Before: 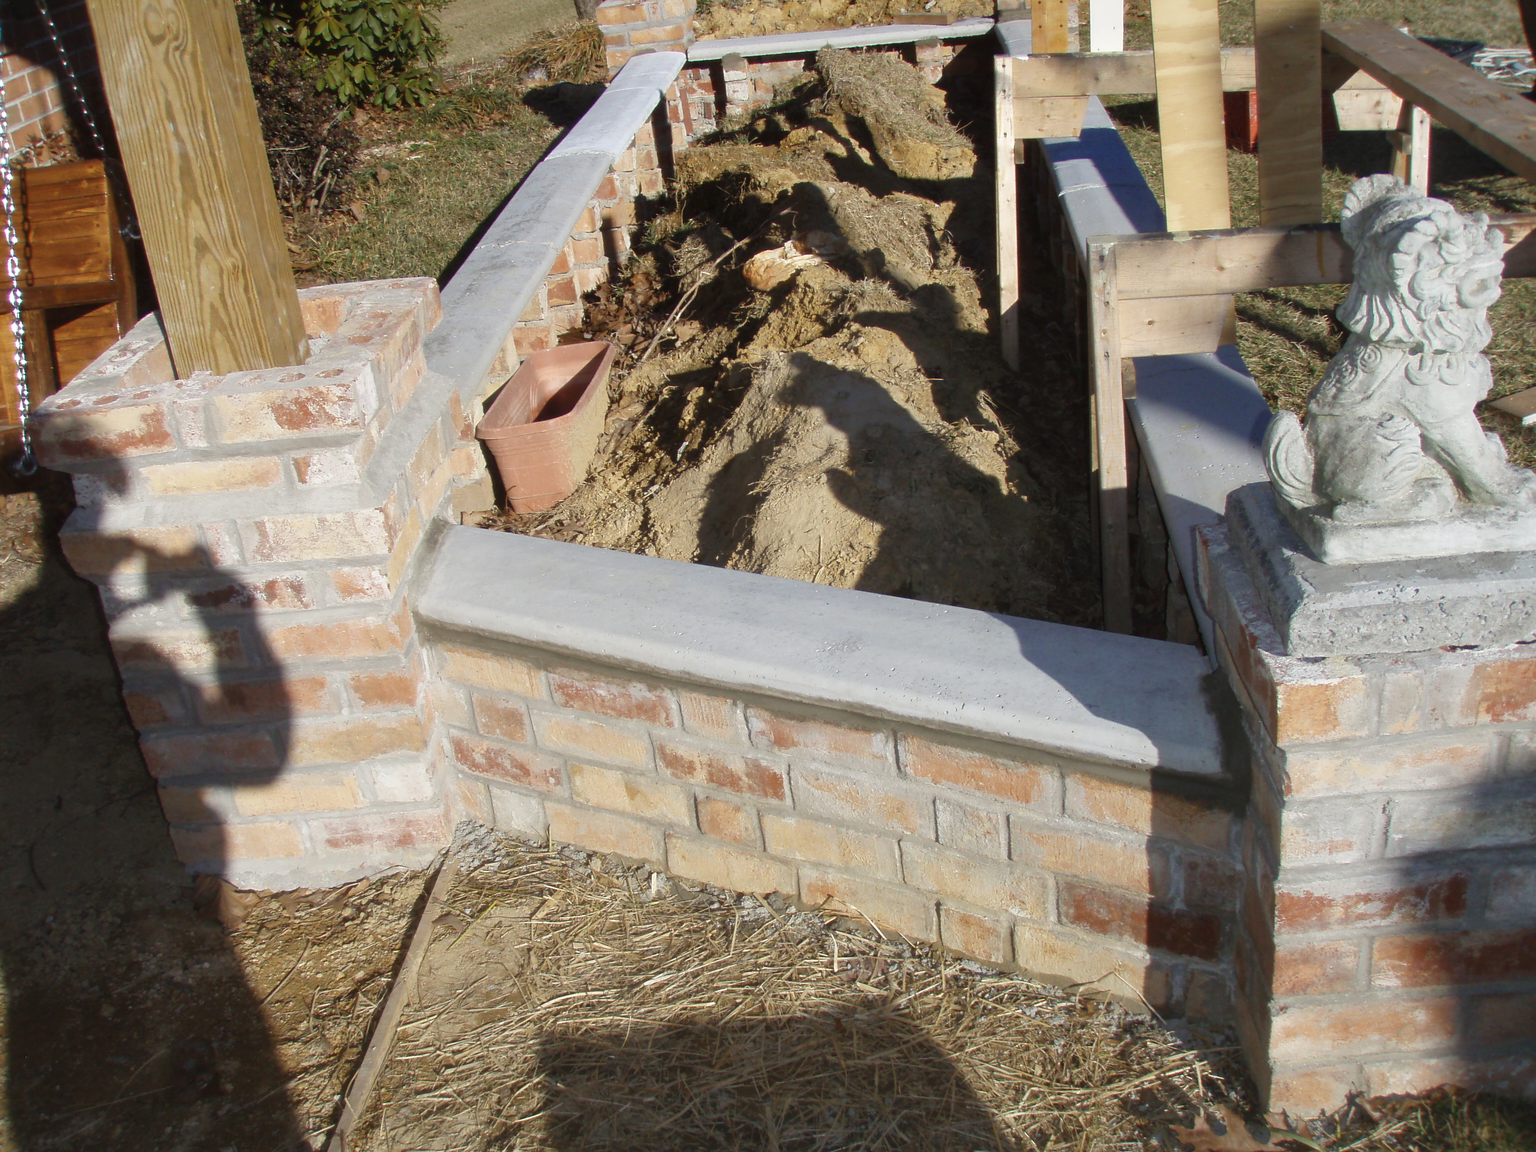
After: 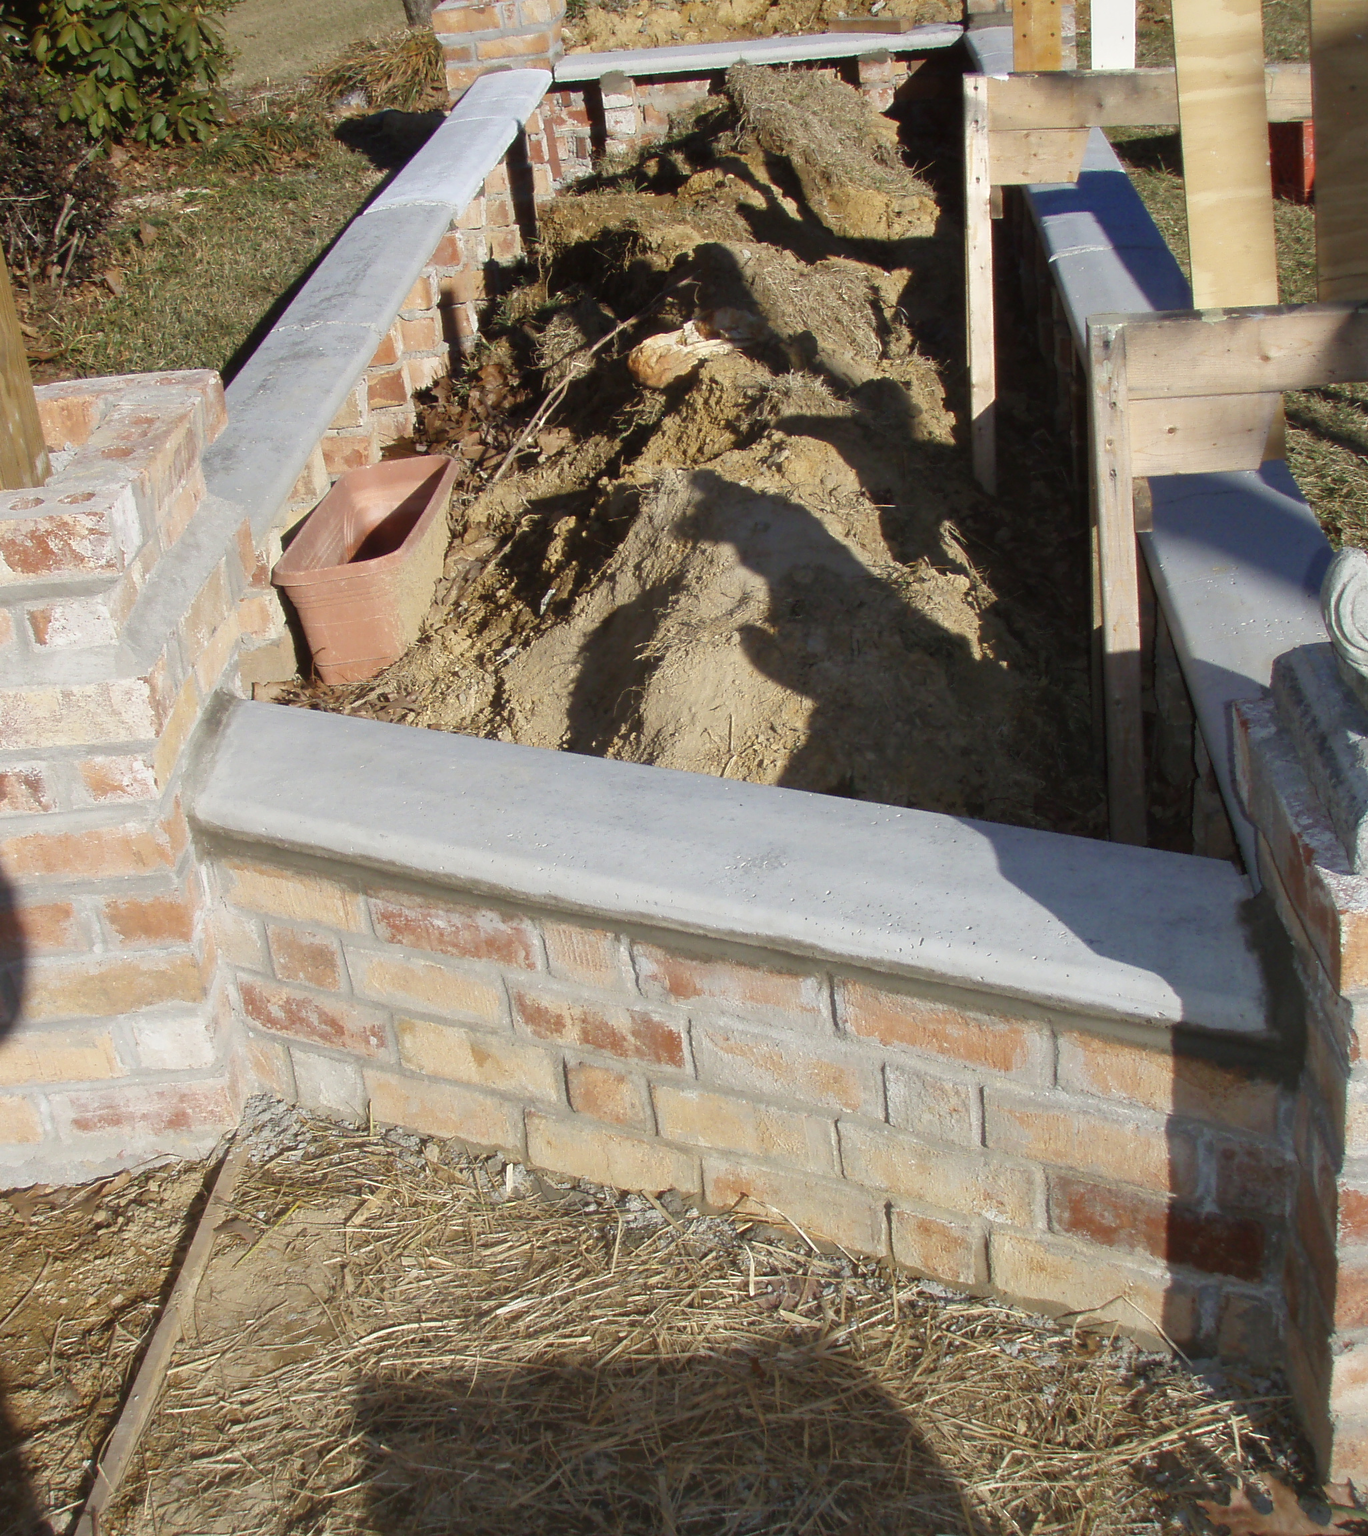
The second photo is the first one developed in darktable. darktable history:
crop and rotate: left 17.732%, right 15.423%
